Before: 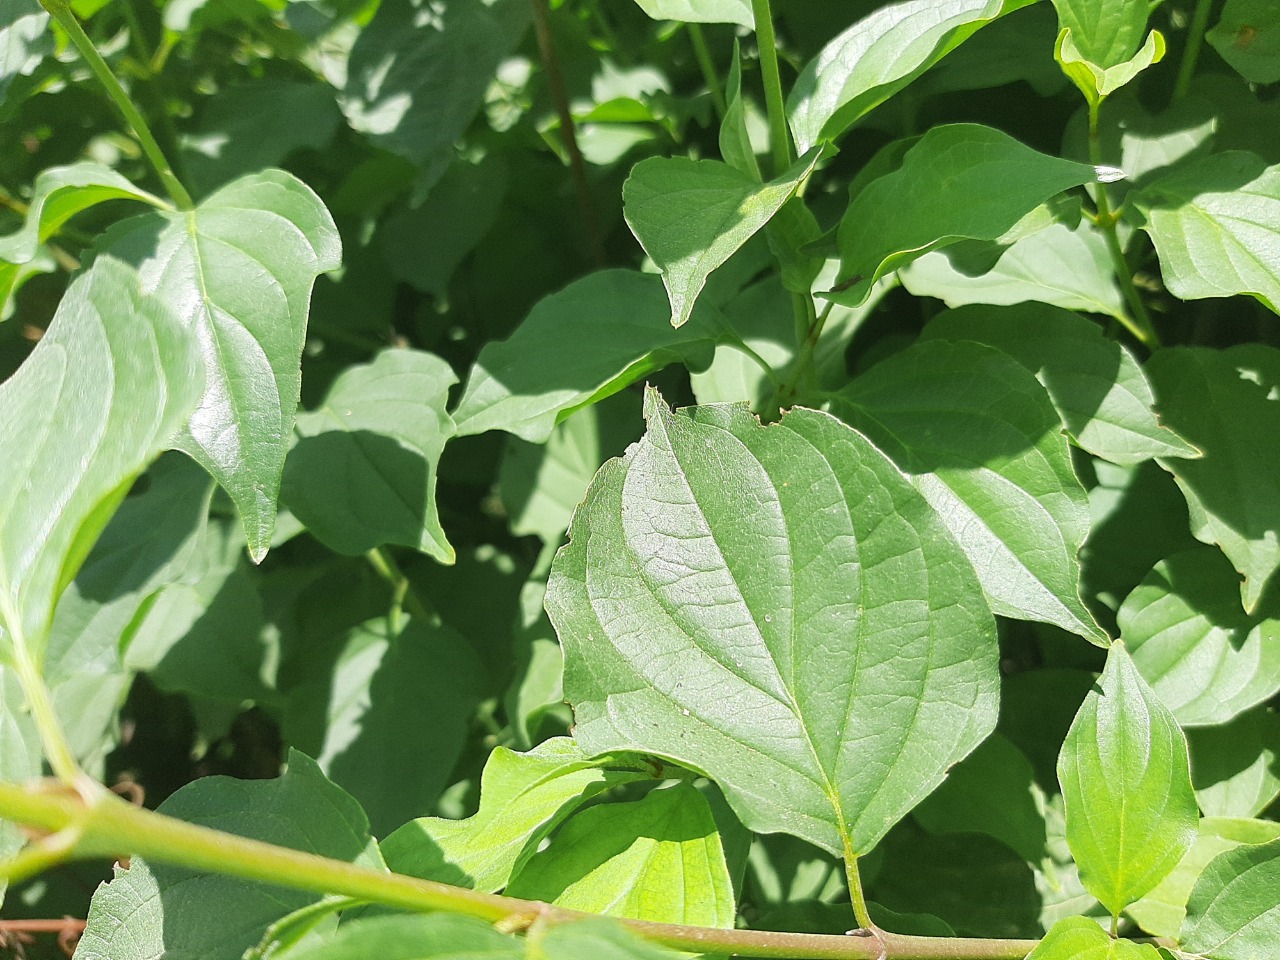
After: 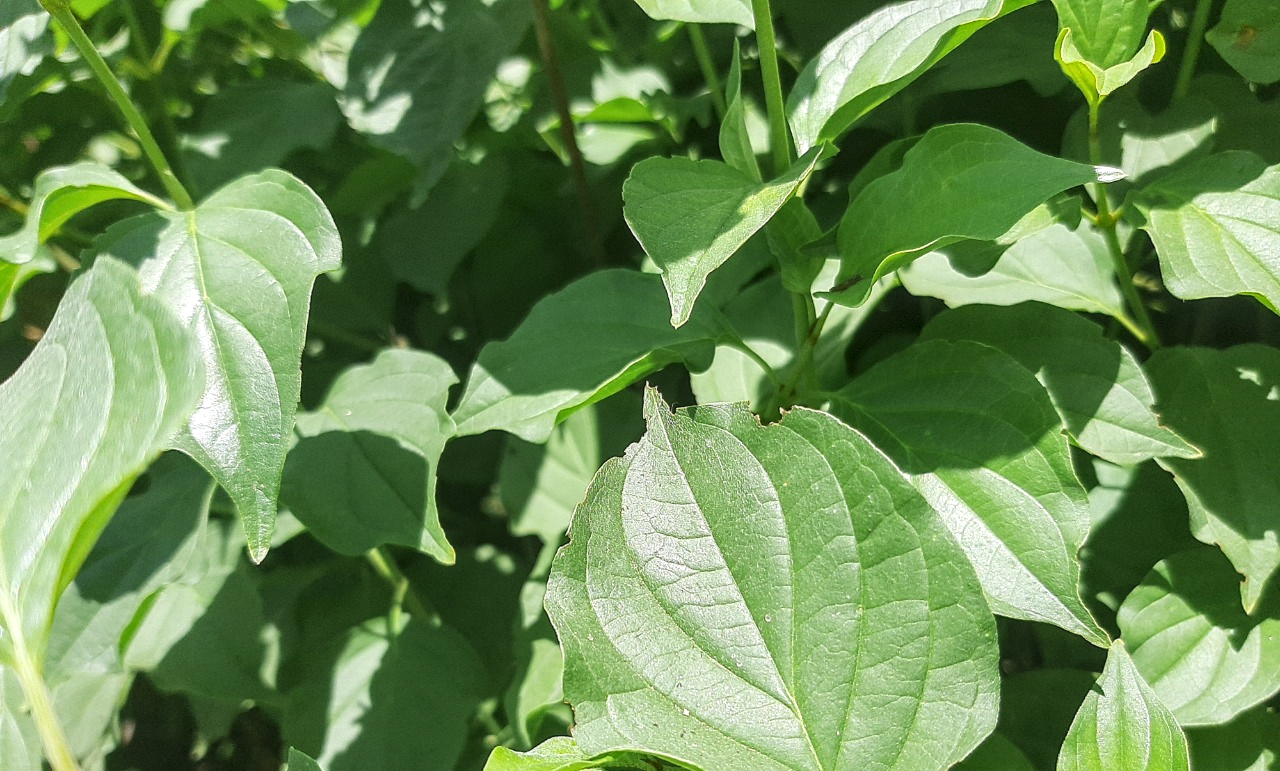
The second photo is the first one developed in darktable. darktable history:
local contrast: detail 130%
crop: bottom 19.651%
tone equalizer: edges refinement/feathering 500, mask exposure compensation -1.57 EV, preserve details no
